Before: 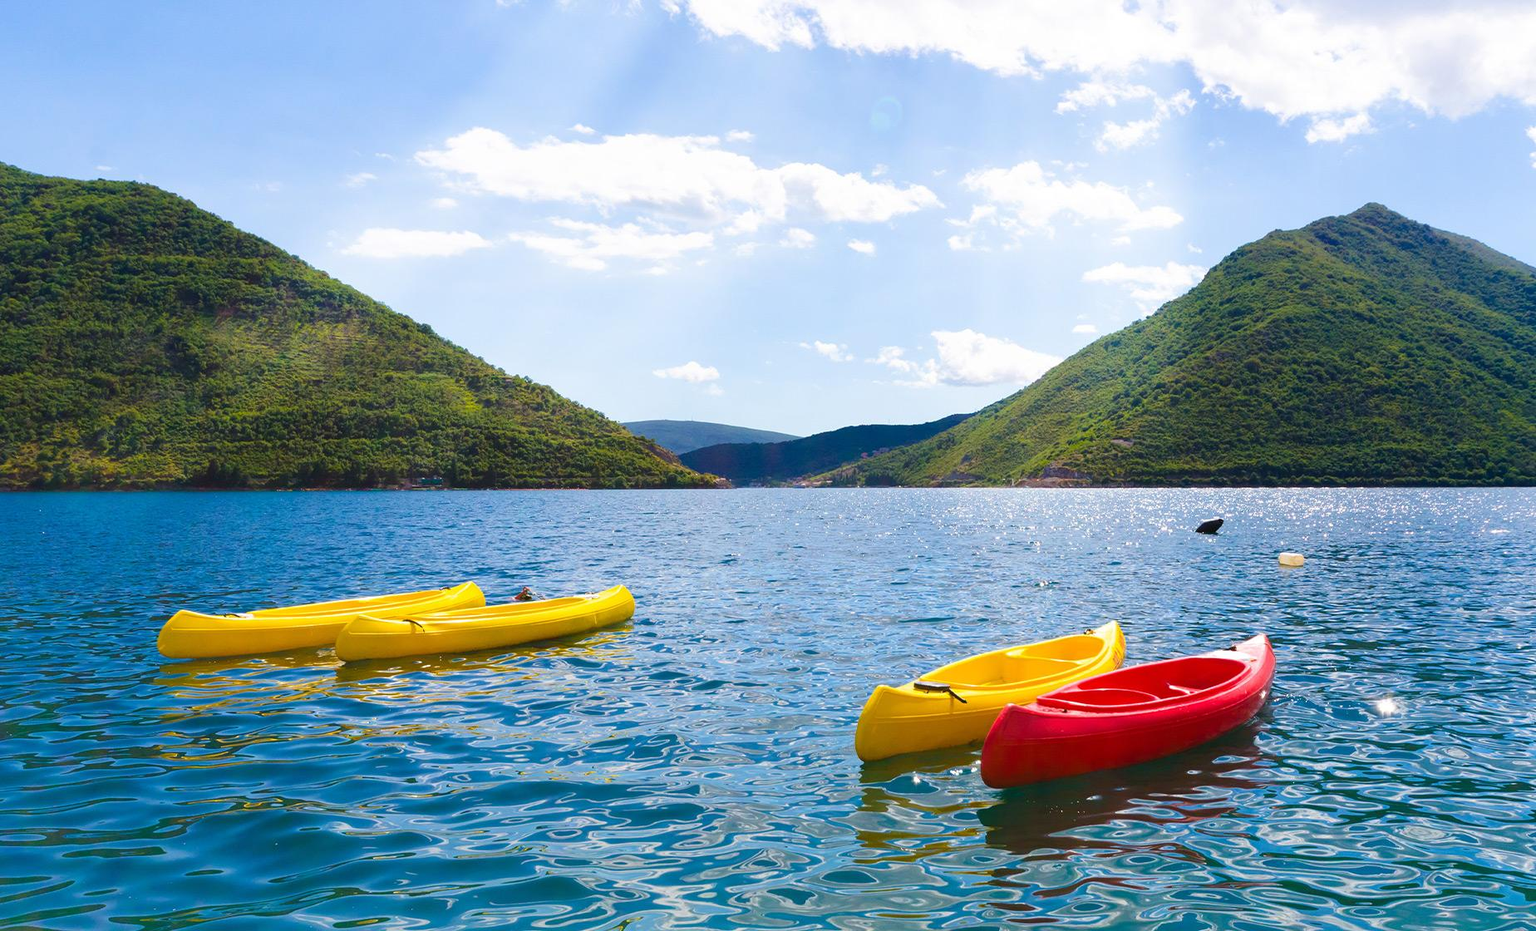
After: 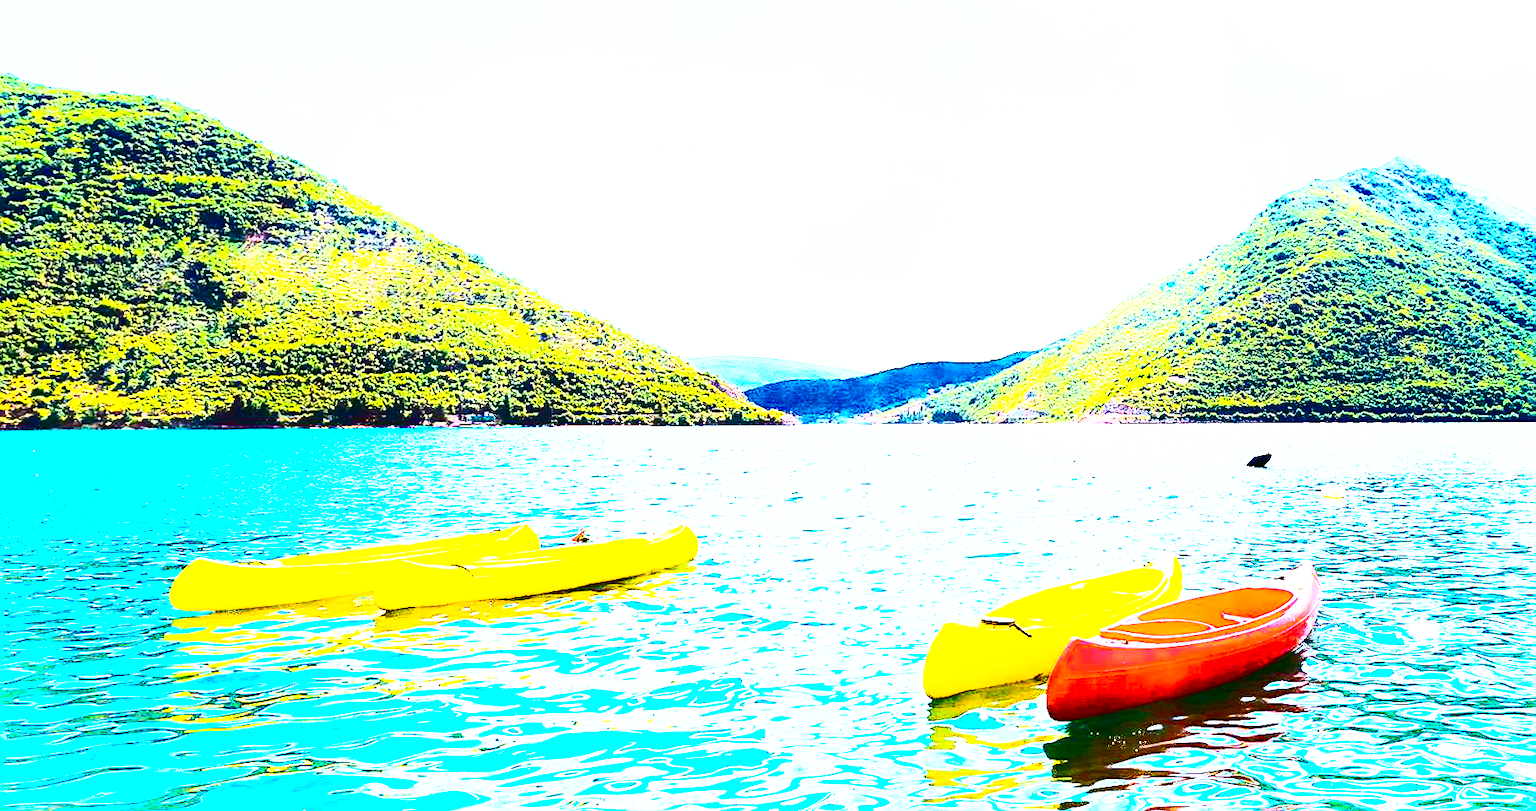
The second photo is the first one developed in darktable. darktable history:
base curve: curves: ch0 [(0, 0) (0.026, 0.03) (0.109, 0.232) (0.351, 0.748) (0.669, 0.968) (1, 1)], preserve colors none
rotate and perspective: rotation -0.013°, lens shift (vertical) -0.027, lens shift (horizontal) 0.178, crop left 0.016, crop right 0.989, crop top 0.082, crop bottom 0.918
sharpen: on, module defaults
crop and rotate: top 2.479%, bottom 3.018%
exposure: black level correction 0, exposure 1.388 EV, compensate exposure bias true, compensate highlight preservation false
contrast brightness saturation: contrast 0.93, brightness 0.2
color balance rgb: linear chroma grading › global chroma 9%, perceptual saturation grading › global saturation 36%, perceptual saturation grading › shadows 35%, perceptual brilliance grading › global brilliance 15%, perceptual brilliance grading › shadows -35%, global vibrance 15%
